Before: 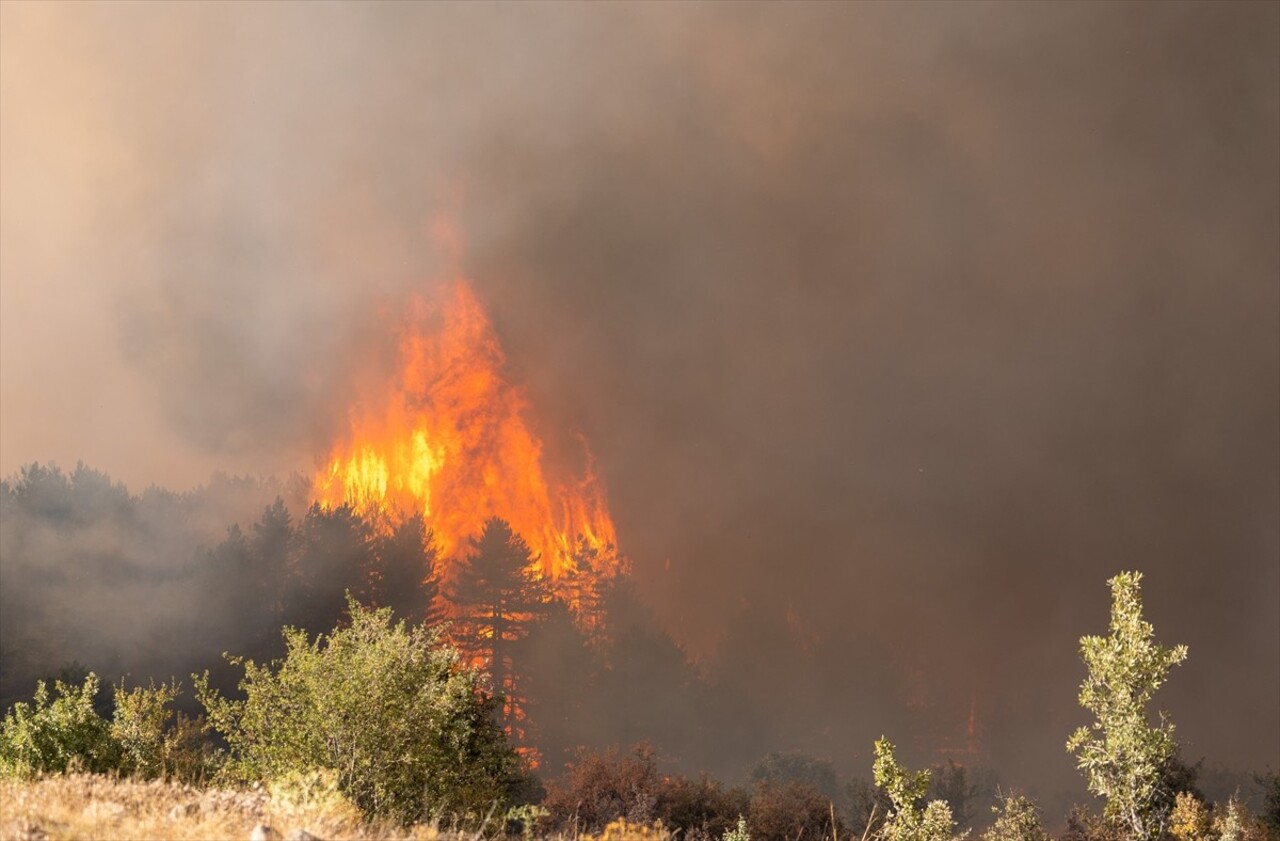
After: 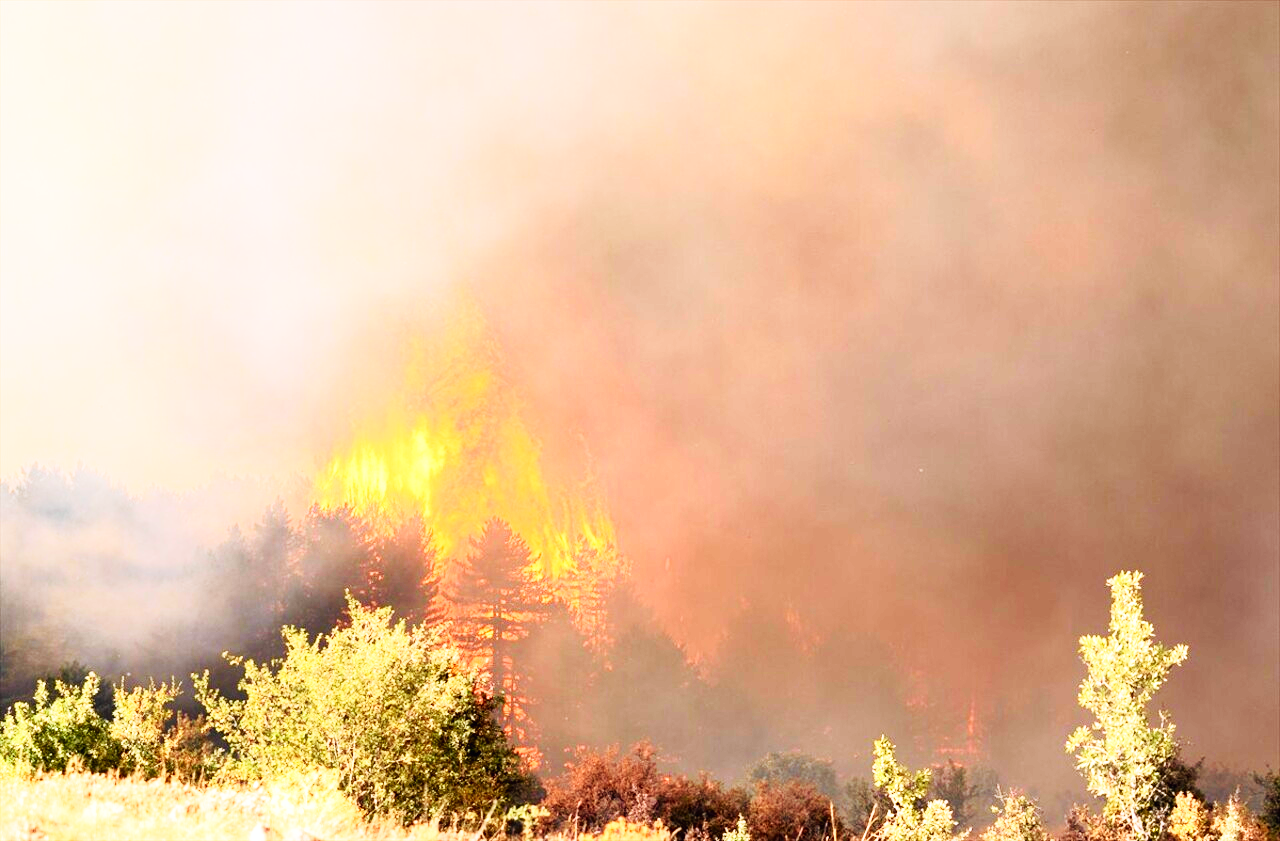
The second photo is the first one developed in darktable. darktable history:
tone curve: curves: ch0 [(0, 0) (0.051, 0.027) (0.096, 0.071) (0.241, 0.247) (0.455, 0.52) (0.594, 0.692) (0.715, 0.845) (0.84, 0.936) (1, 1)]; ch1 [(0, 0) (0.1, 0.038) (0.318, 0.243) (0.399, 0.351) (0.478, 0.469) (0.499, 0.499) (0.534, 0.549) (0.565, 0.605) (0.601, 0.644) (0.666, 0.701) (1, 1)]; ch2 [(0, 0) (0.453, 0.45) (0.479, 0.483) (0.504, 0.499) (0.52, 0.508) (0.561, 0.573) (0.592, 0.617) (0.824, 0.815) (1, 1)], color space Lab, independent channels, preserve colors none
exposure: black level correction 0.001, compensate highlight preservation false
base curve: curves: ch0 [(0, 0.003) (0.001, 0.002) (0.006, 0.004) (0.02, 0.022) (0.048, 0.086) (0.094, 0.234) (0.162, 0.431) (0.258, 0.629) (0.385, 0.8) (0.548, 0.918) (0.751, 0.988) (1, 1)], preserve colors none
